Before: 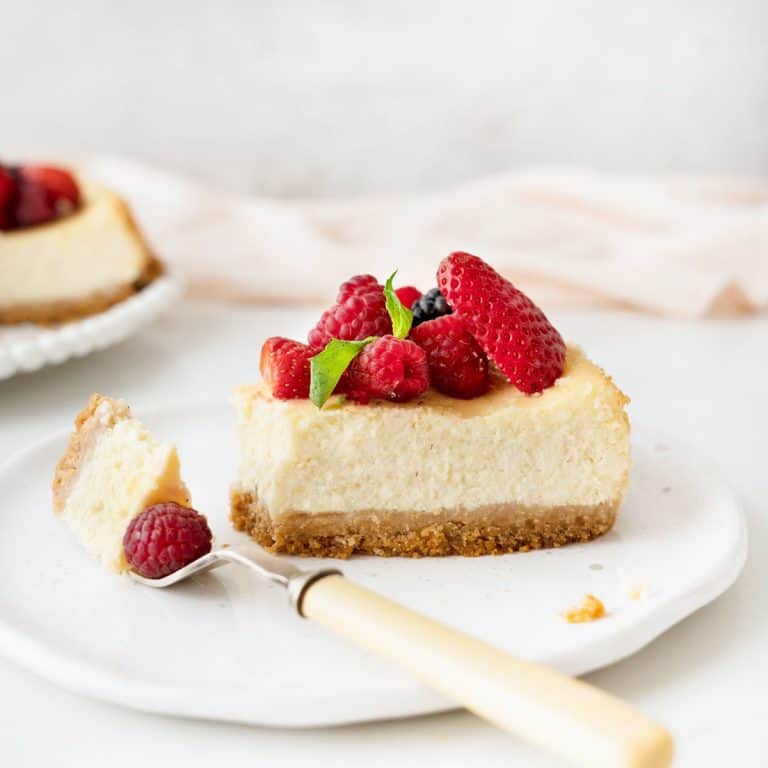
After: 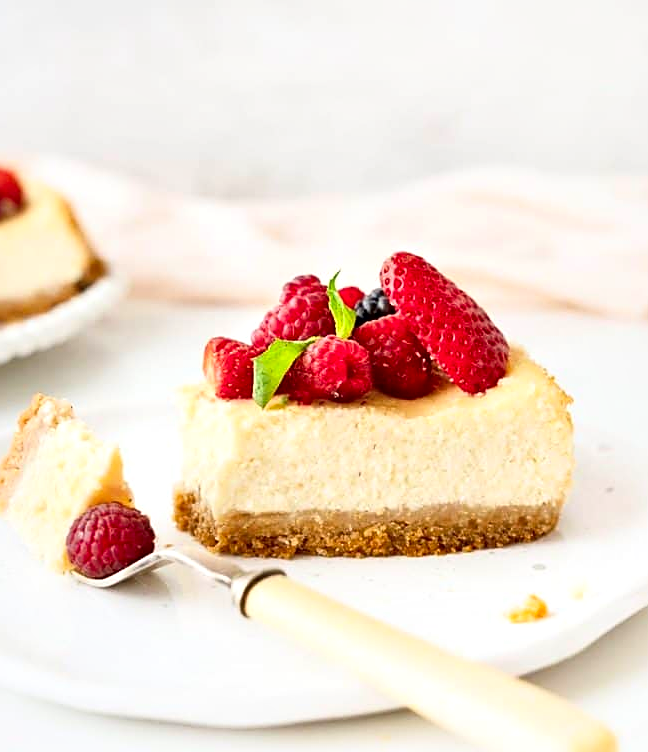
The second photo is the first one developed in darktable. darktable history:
crop: left 7.511%, right 7.799%
local contrast: mode bilateral grid, contrast 26, coarseness 60, detail 152%, midtone range 0.2
sharpen: on, module defaults
contrast brightness saturation: contrast 0.197, brightness 0.168, saturation 0.221
